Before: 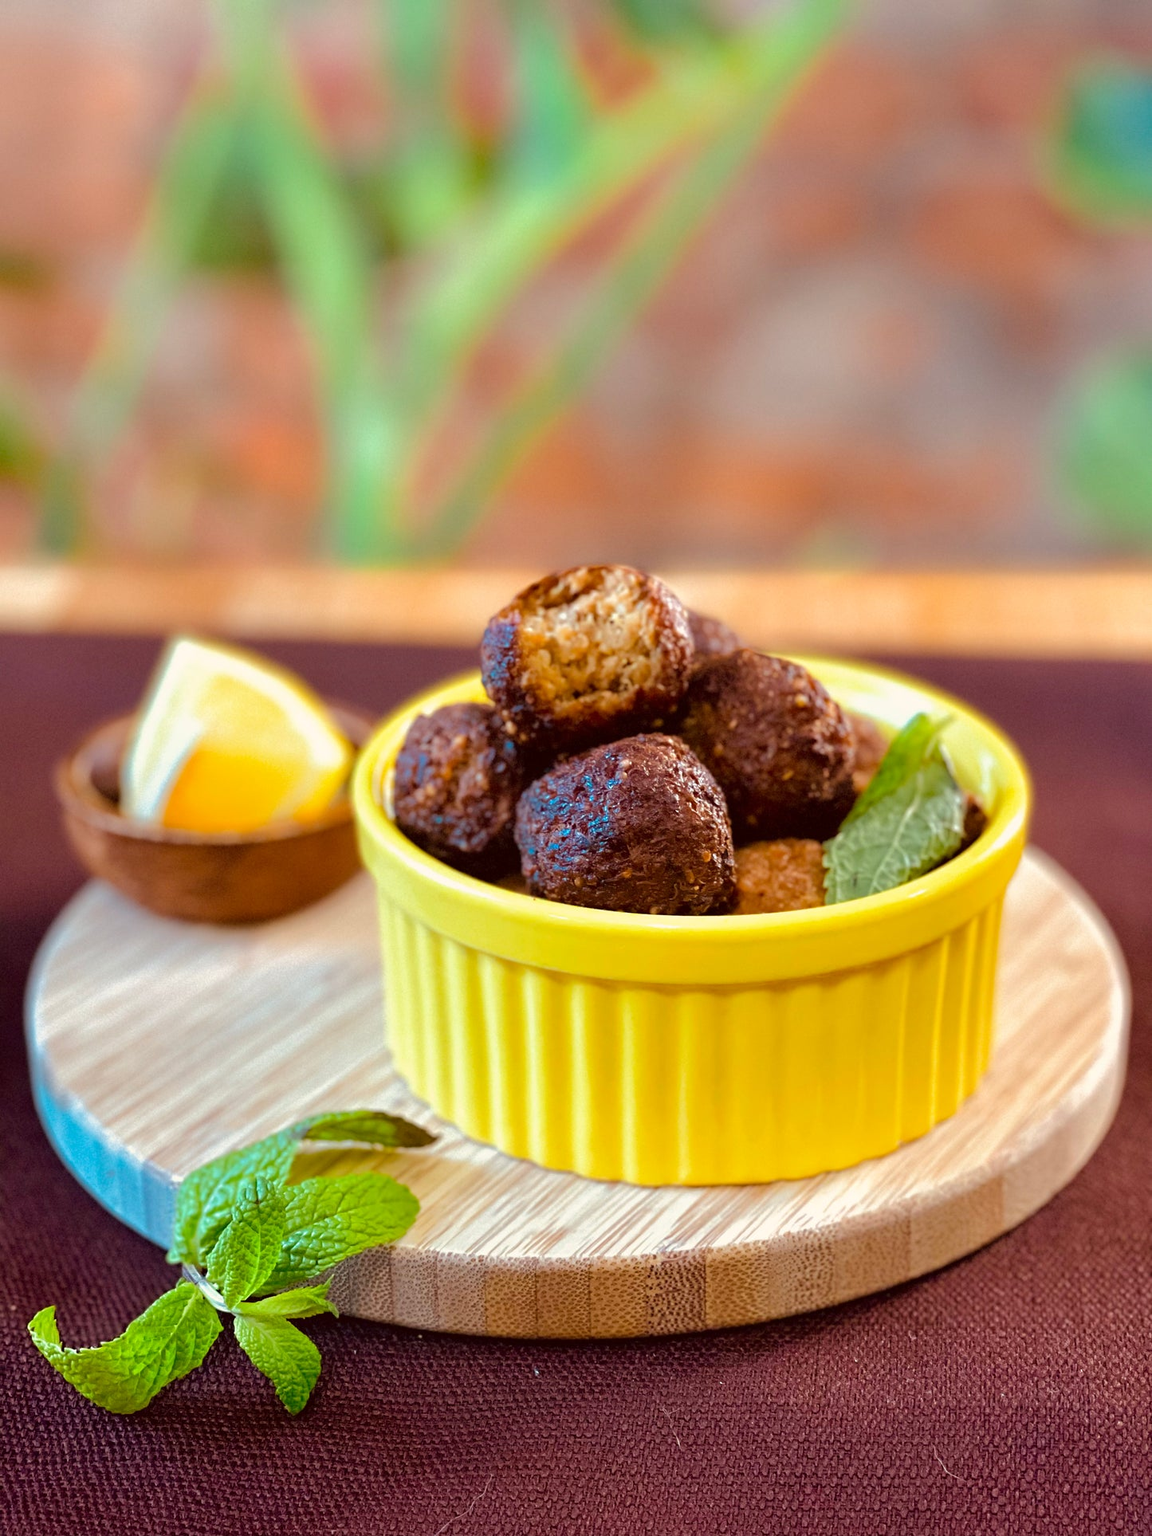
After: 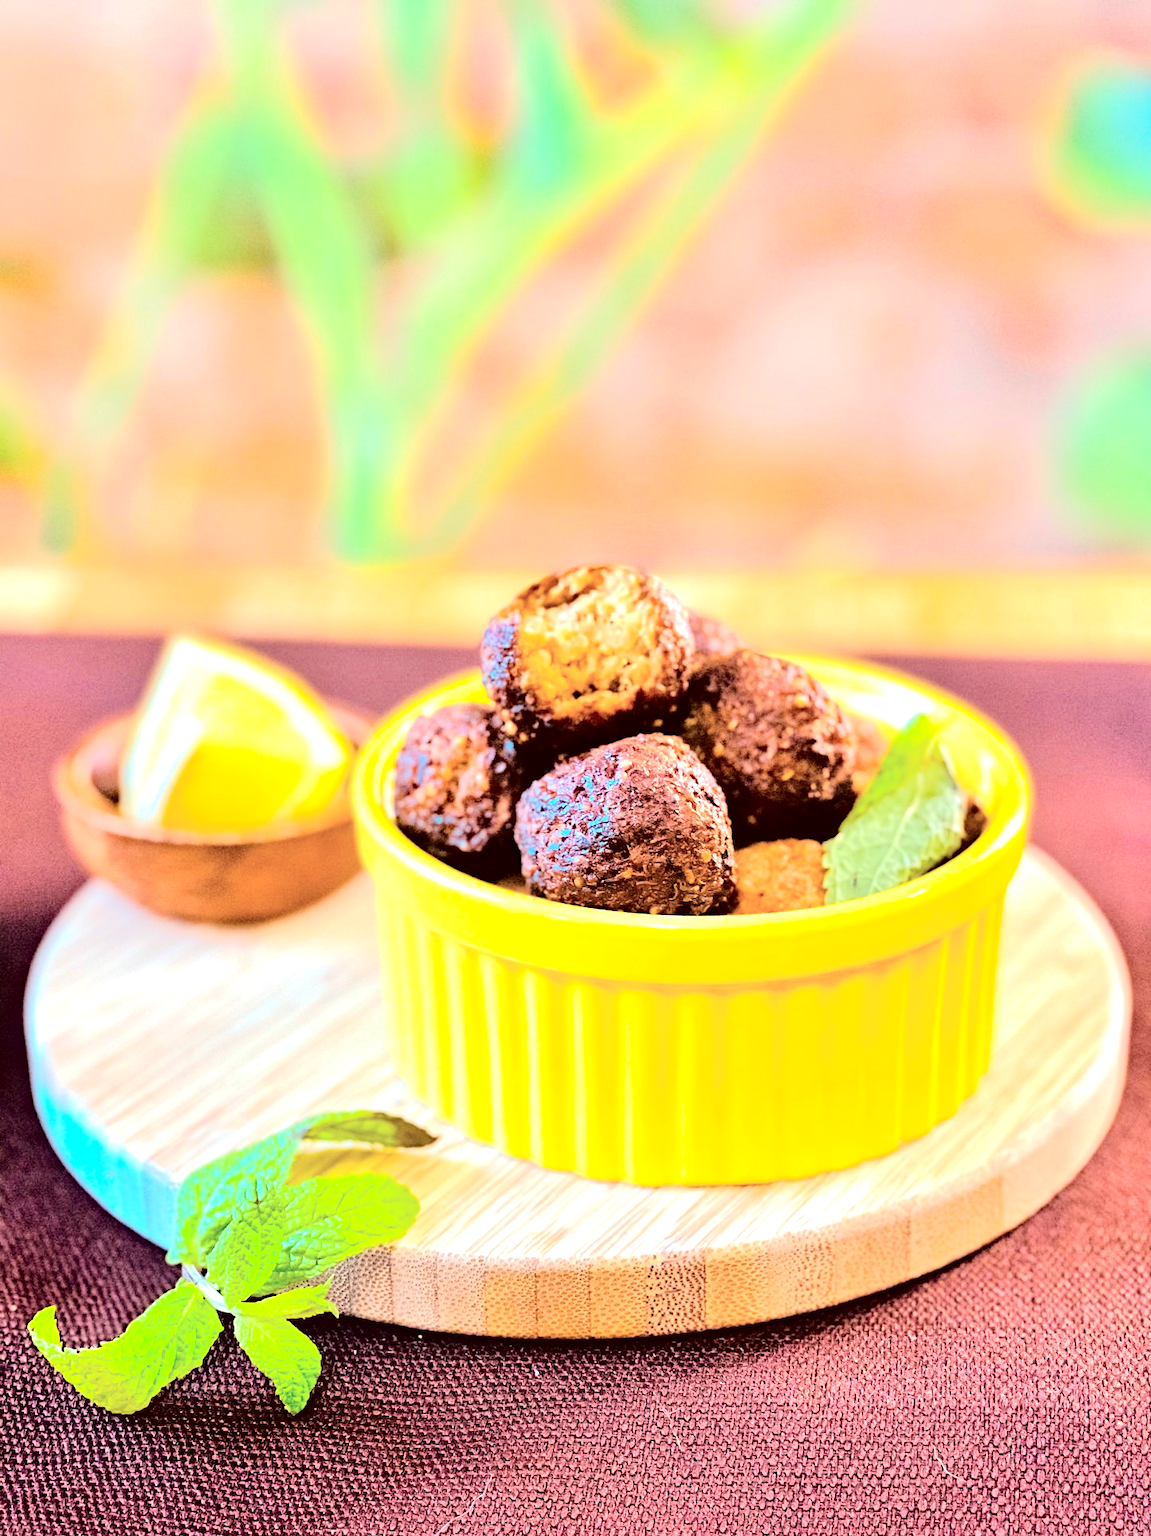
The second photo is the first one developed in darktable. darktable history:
tone equalizer: -7 EV 0.151 EV, -6 EV 0.573 EV, -5 EV 1.16 EV, -4 EV 1.32 EV, -3 EV 1.14 EV, -2 EV 0.6 EV, -1 EV 0.149 EV, mask exposure compensation -0.485 EV
haze removal: compatibility mode true, adaptive false
color balance rgb: shadows lift › hue 87.04°, global offset › luminance 0.489%, global offset › hue 169.78°, perceptual saturation grading › global saturation 0.021%, perceptual brilliance grading › global brilliance -4.642%, perceptual brilliance grading › highlights 23.903%, perceptual brilliance grading › mid-tones 6.902%, perceptual brilliance grading › shadows -4.914%
tone curve: curves: ch0 [(0, 0) (0.003, 0.001) (0.011, 0.004) (0.025, 0.008) (0.044, 0.015) (0.069, 0.022) (0.1, 0.031) (0.136, 0.052) (0.177, 0.101) (0.224, 0.181) (0.277, 0.289) (0.335, 0.418) (0.399, 0.541) (0.468, 0.65) (0.543, 0.739) (0.623, 0.817) (0.709, 0.882) (0.801, 0.919) (0.898, 0.958) (1, 1)], color space Lab, independent channels
